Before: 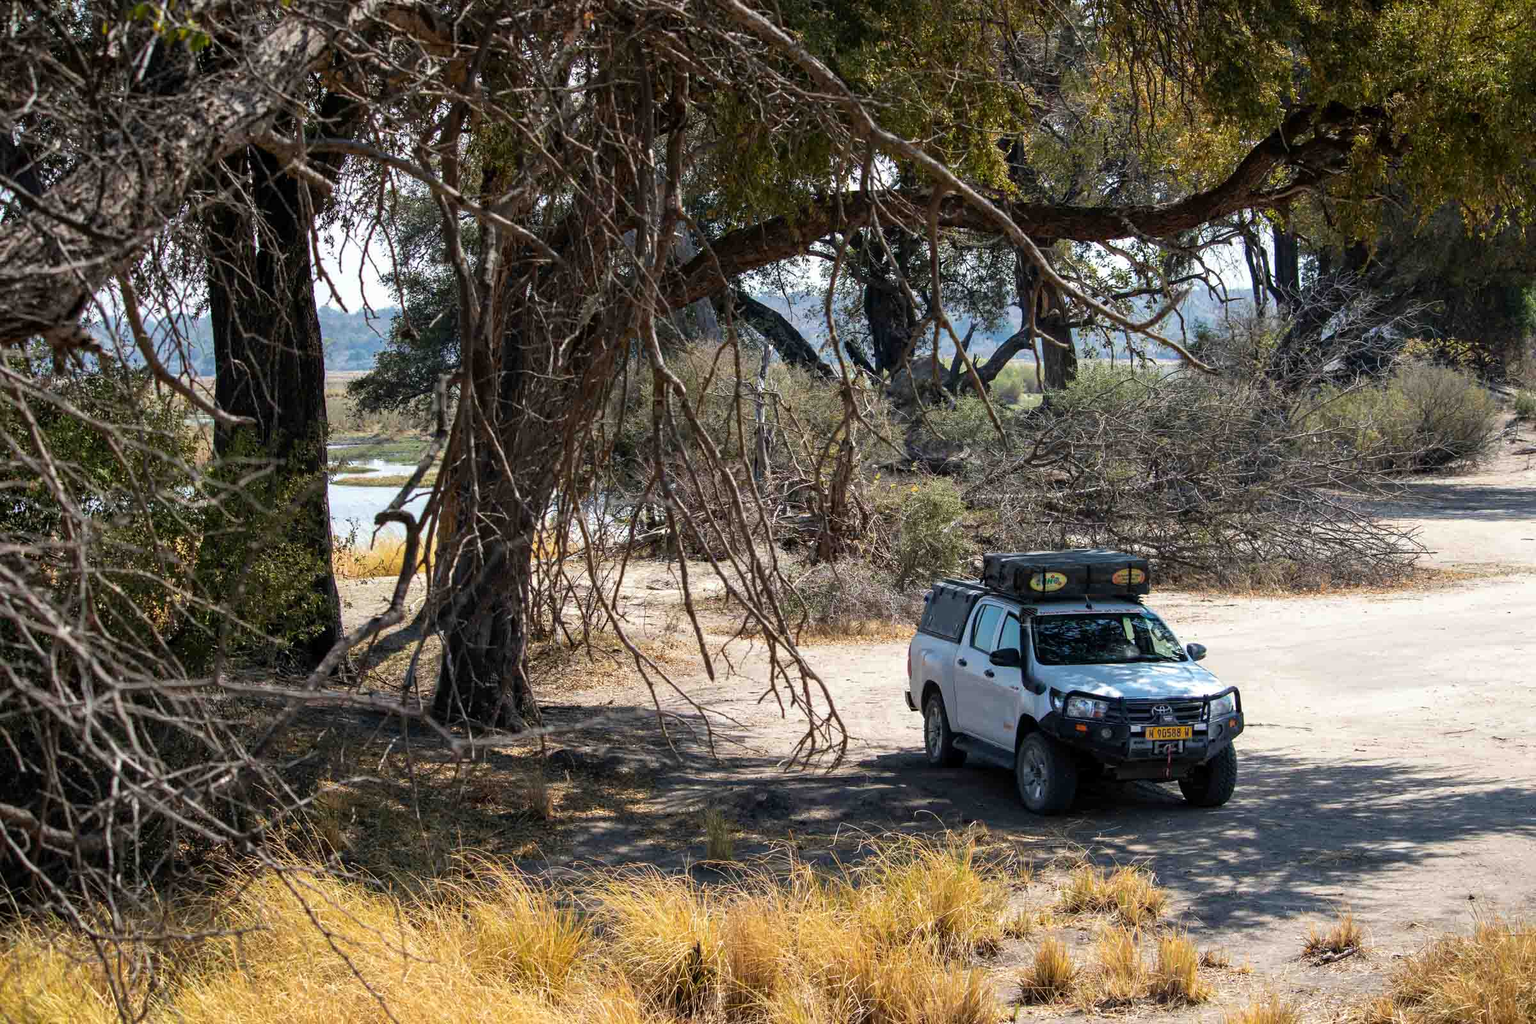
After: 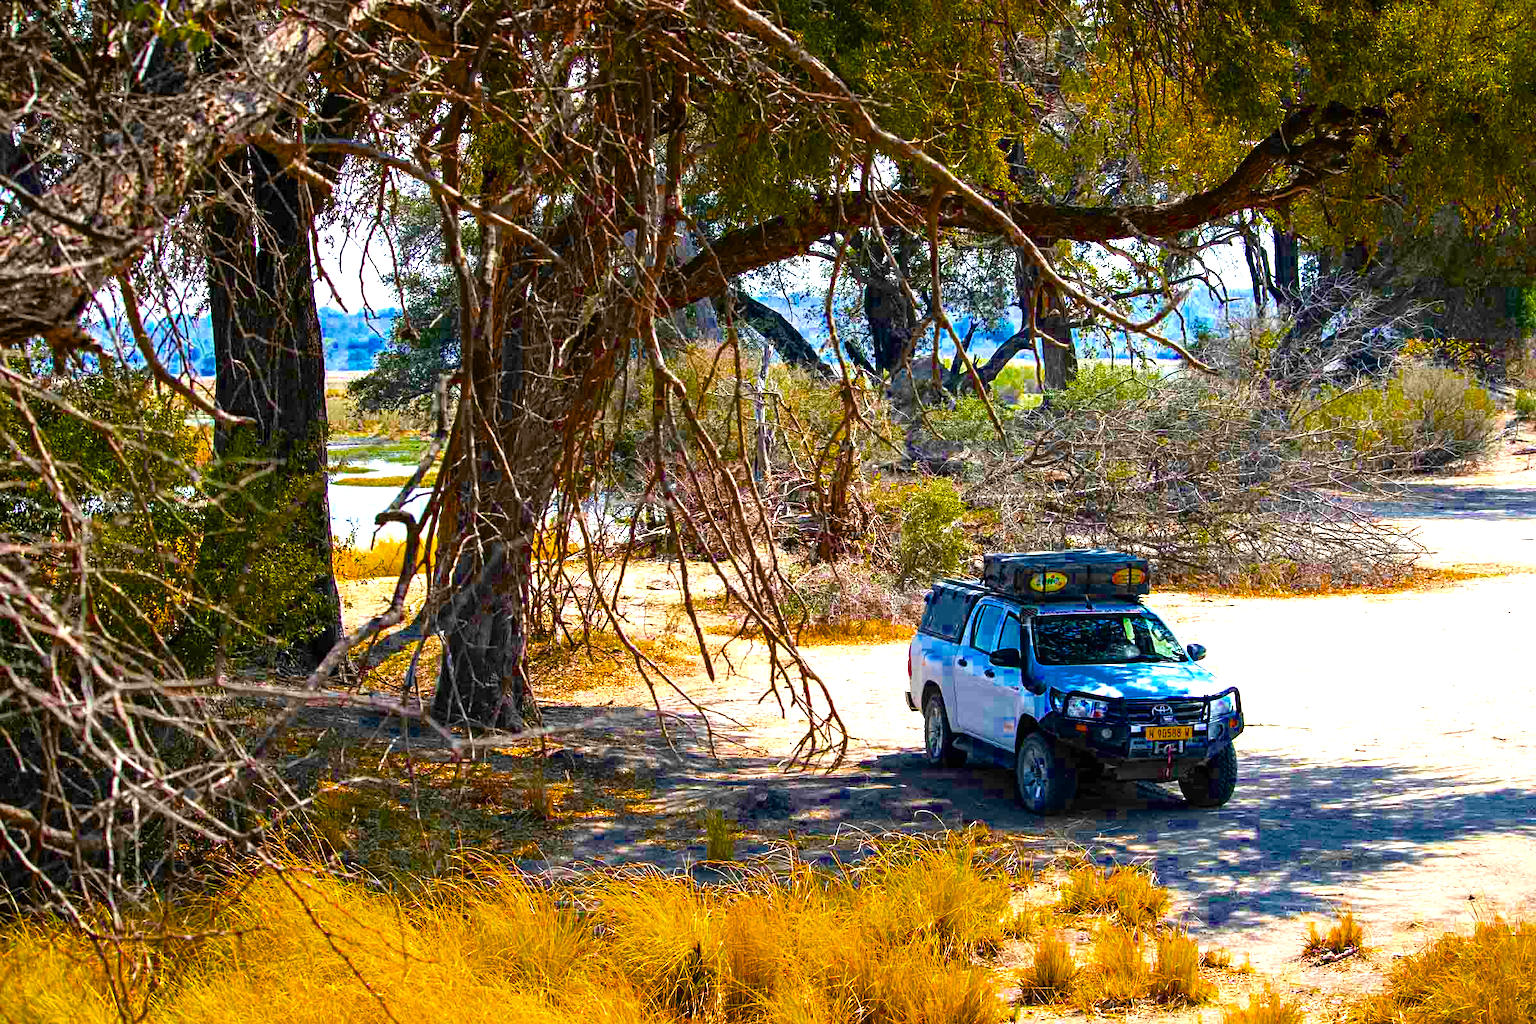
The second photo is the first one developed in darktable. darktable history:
color balance rgb: power › luminance 1.634%, perceptual saturation grading › global saturation 64.805%, perceptual saturation grading › highlights 50.658%, perceptual saturation grading › shadows 29.965%, global vibrance 16.283%, saturation formula JzAzBz (2021)
exposure: black level correction 0, exposure 1 EV, compensate exposure bias true, compensate highlight preservation false
sharpen: amount 0.217
